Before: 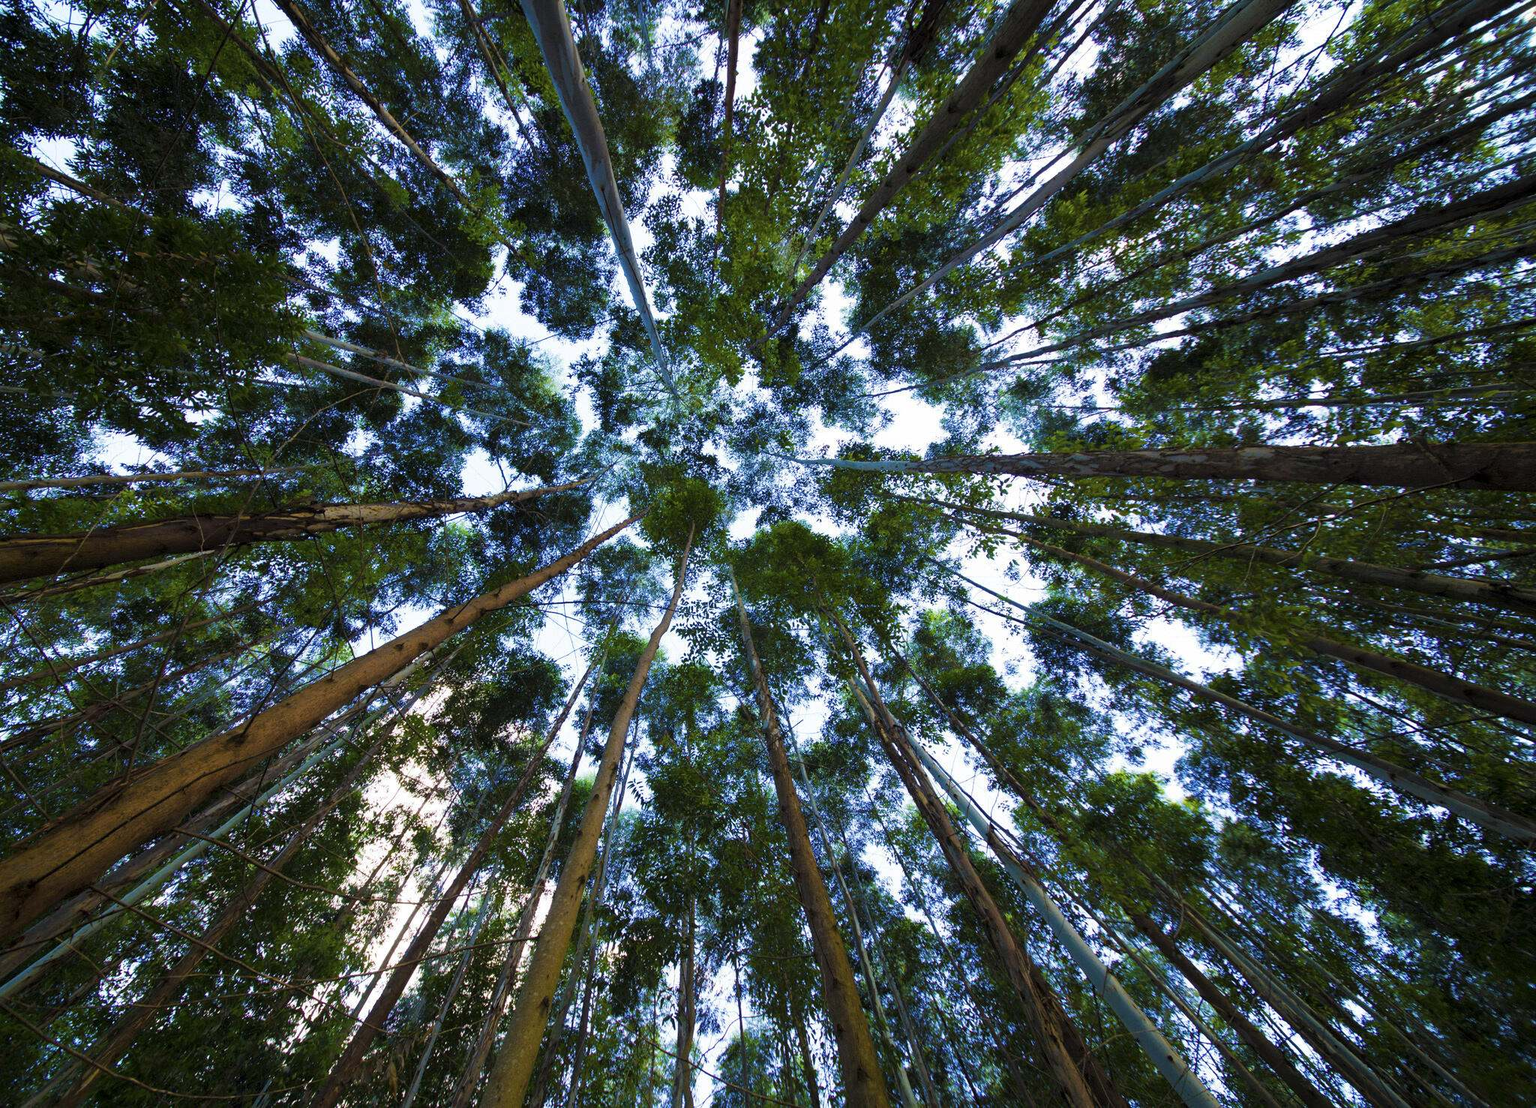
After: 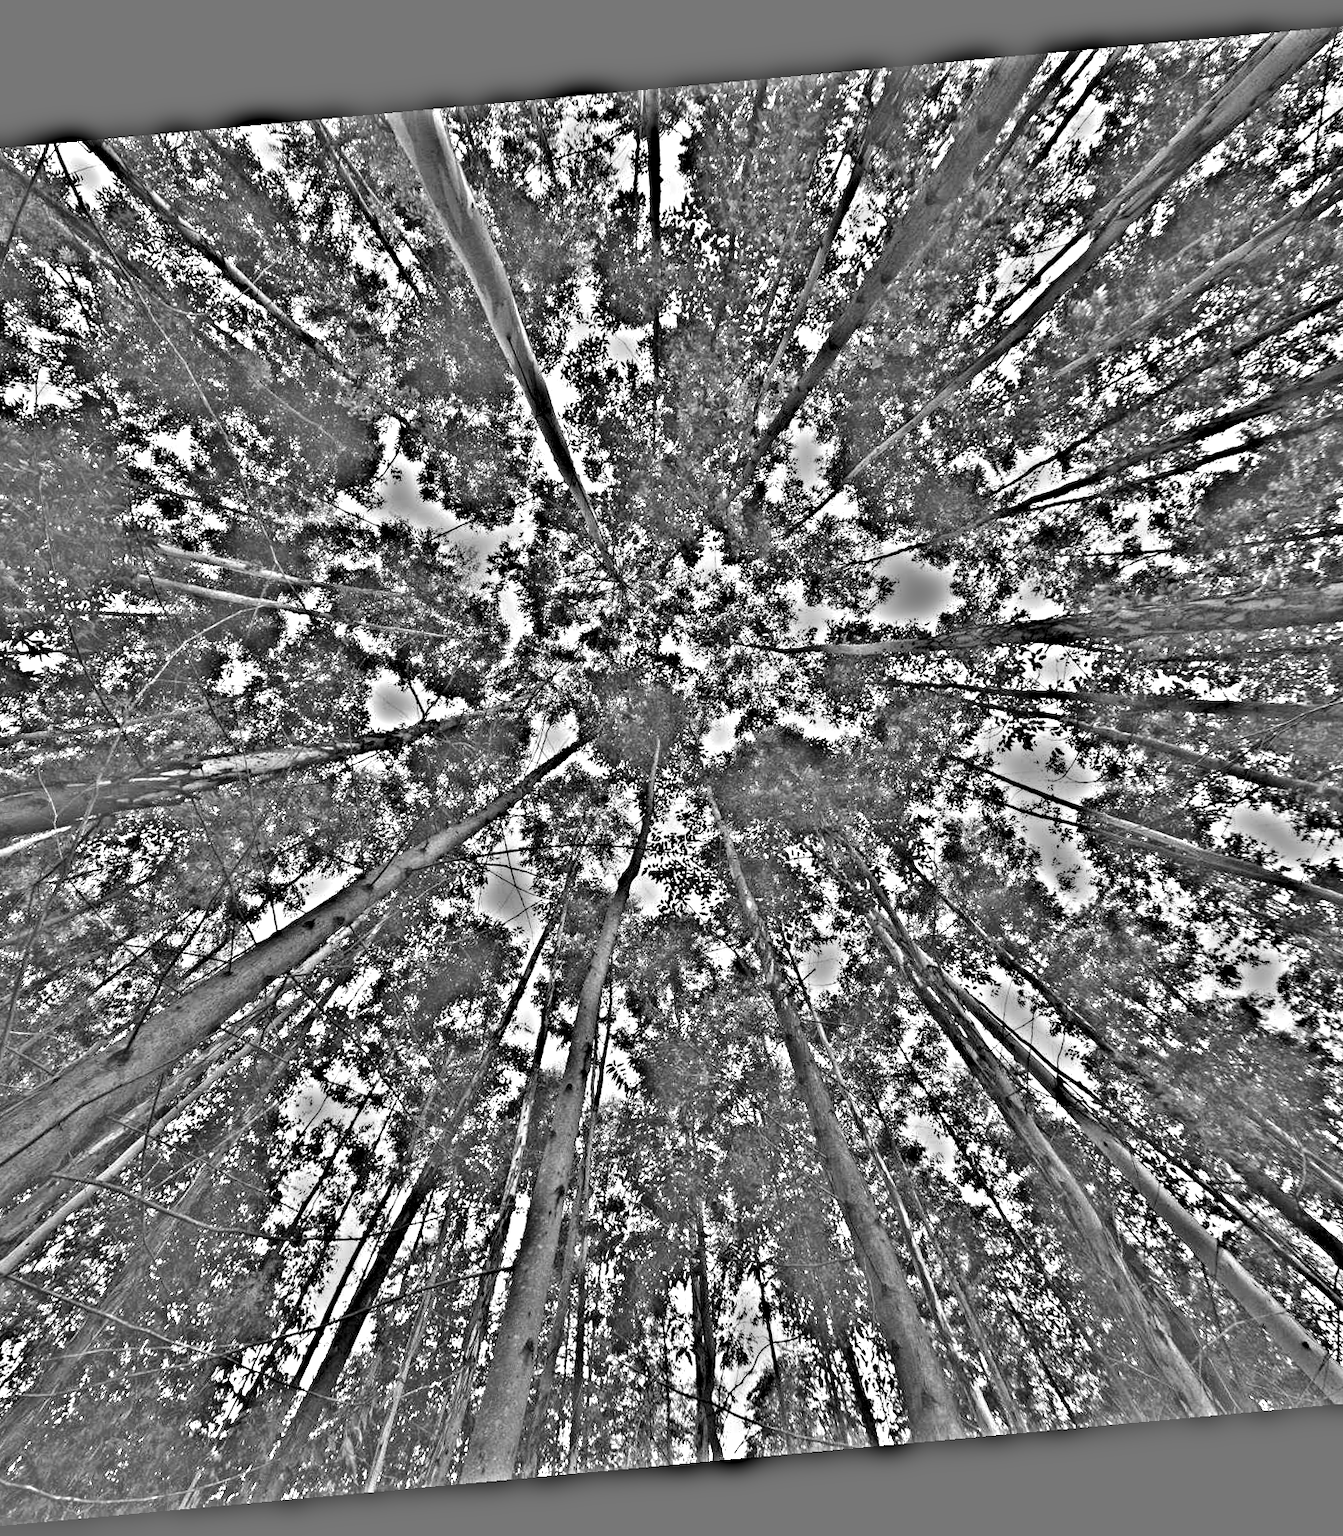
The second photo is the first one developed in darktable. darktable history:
rotate and perspective: rotation -5.2°, automatic cropping off
crop and rotate: left 12.673%, right 20.66%
shadows and highlights: radius 331.84, shadows 53.55, highlights -100, compress 94.63%, highlights color adjustment 73.23%, soften with gaussian
highpass: on, module defaults
haze removal: compatibility mode true, adaptive false
